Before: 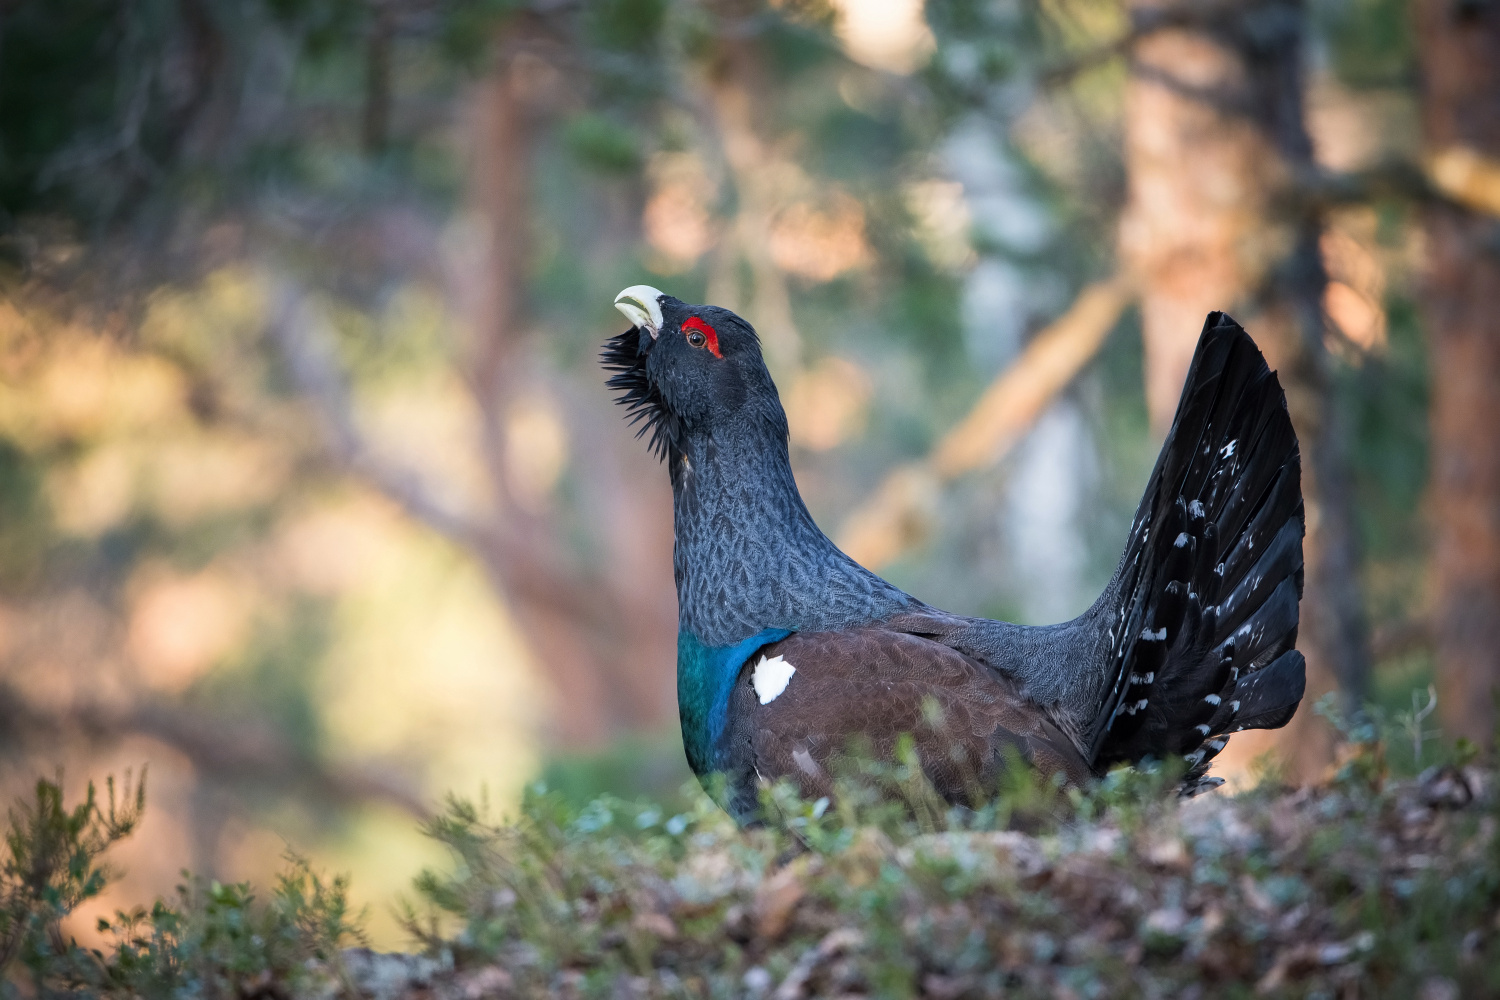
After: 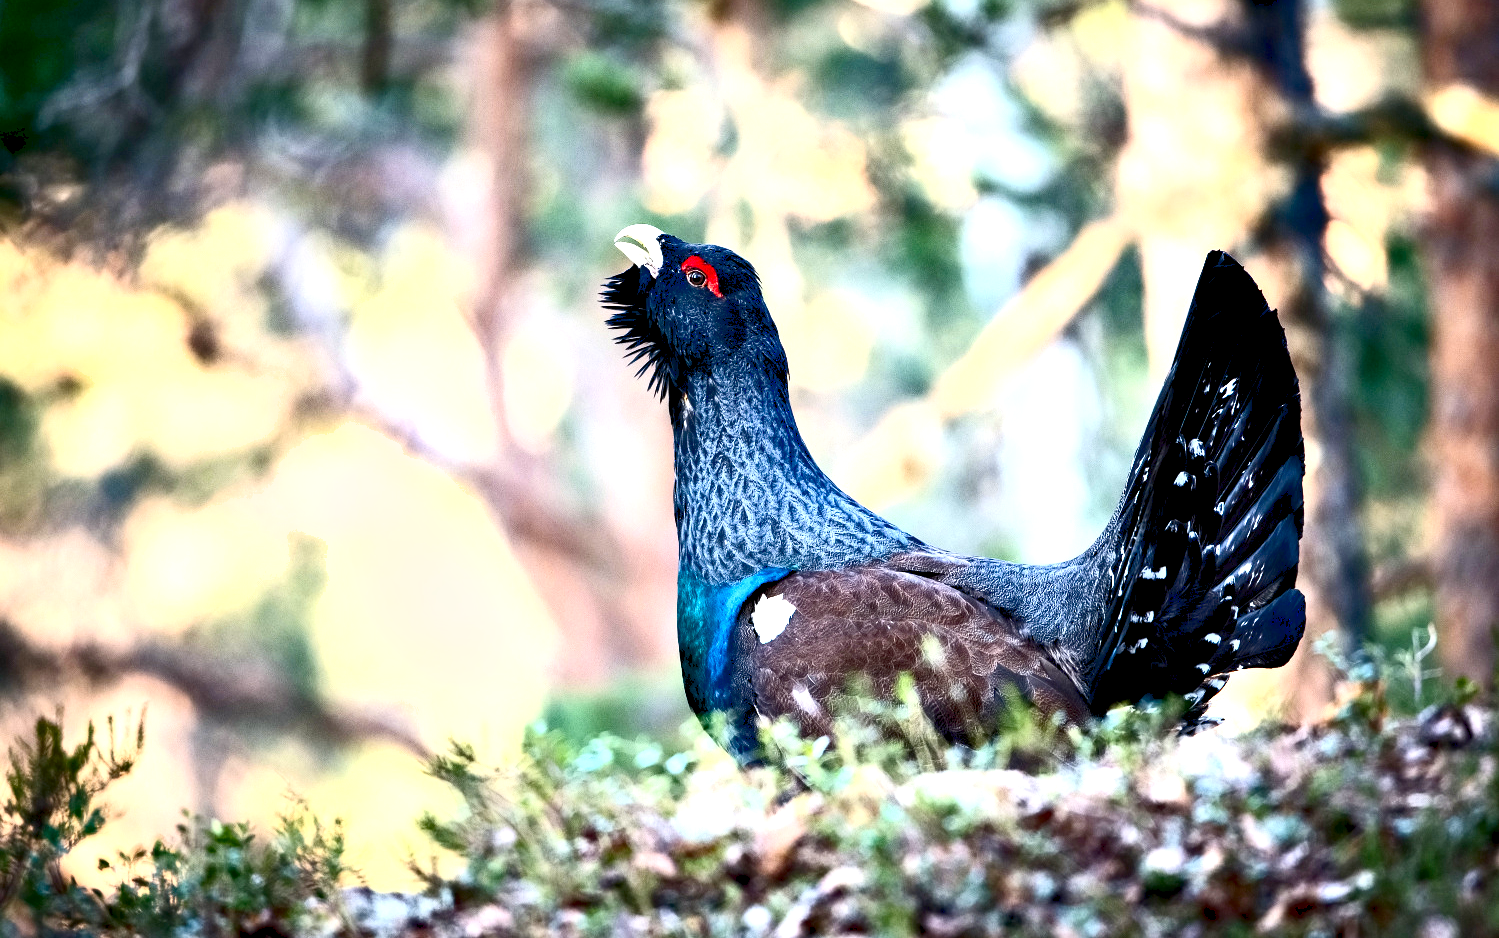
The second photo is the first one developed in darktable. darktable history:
contrast brightness saturation: contrast 0.288
contrast equalizer: y [[0.6 ×6], [0.55 ×6], [0 ×6], [0 ×6], [0 ×6]]
crop and rotate: top 6.131%
exposure: exposure 0.294 EV, compensate highlight preservation false
levels: levels [0, 0.43, 0.984]
shadows and highlights: radius 45.33, white point adjustment 6.79, compress 79.93%, soften with gaussian
tone equalizer: -8 EV -0.43 EV, -7 EV -0.416 EV, -6 EV -0.299 EV, -5 EV -0.222 EV, -3 EV 0.212 EV, -2 EV 0.361 EV, -1 EV 0.38 EV, +0 EV 0.392 EV, edges refinement/feathering 500, mask exposure compensation -1.57 EV, preserve details no
